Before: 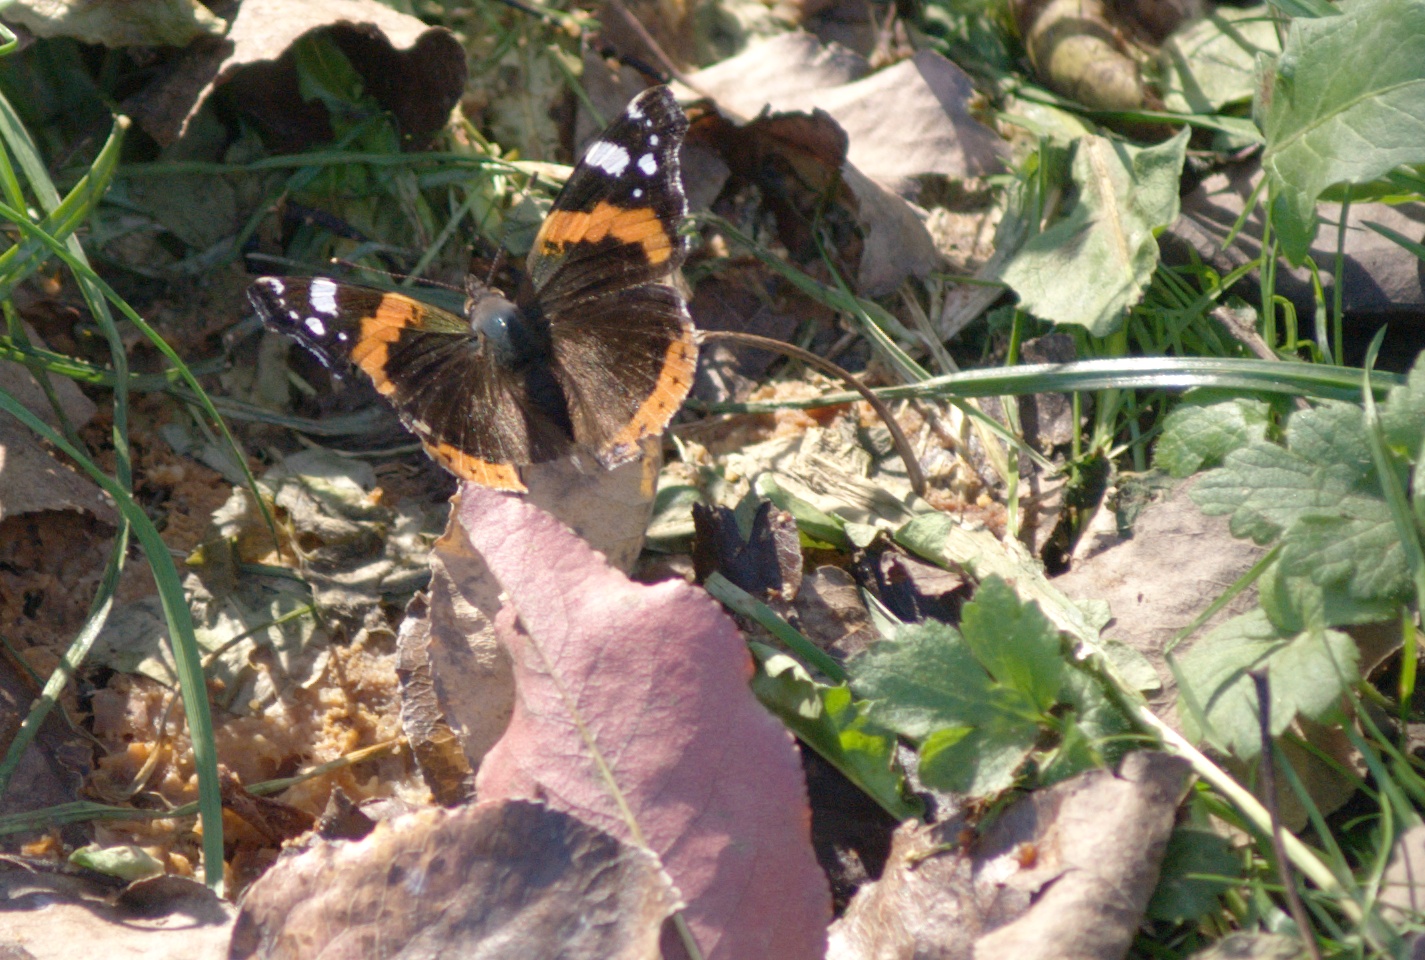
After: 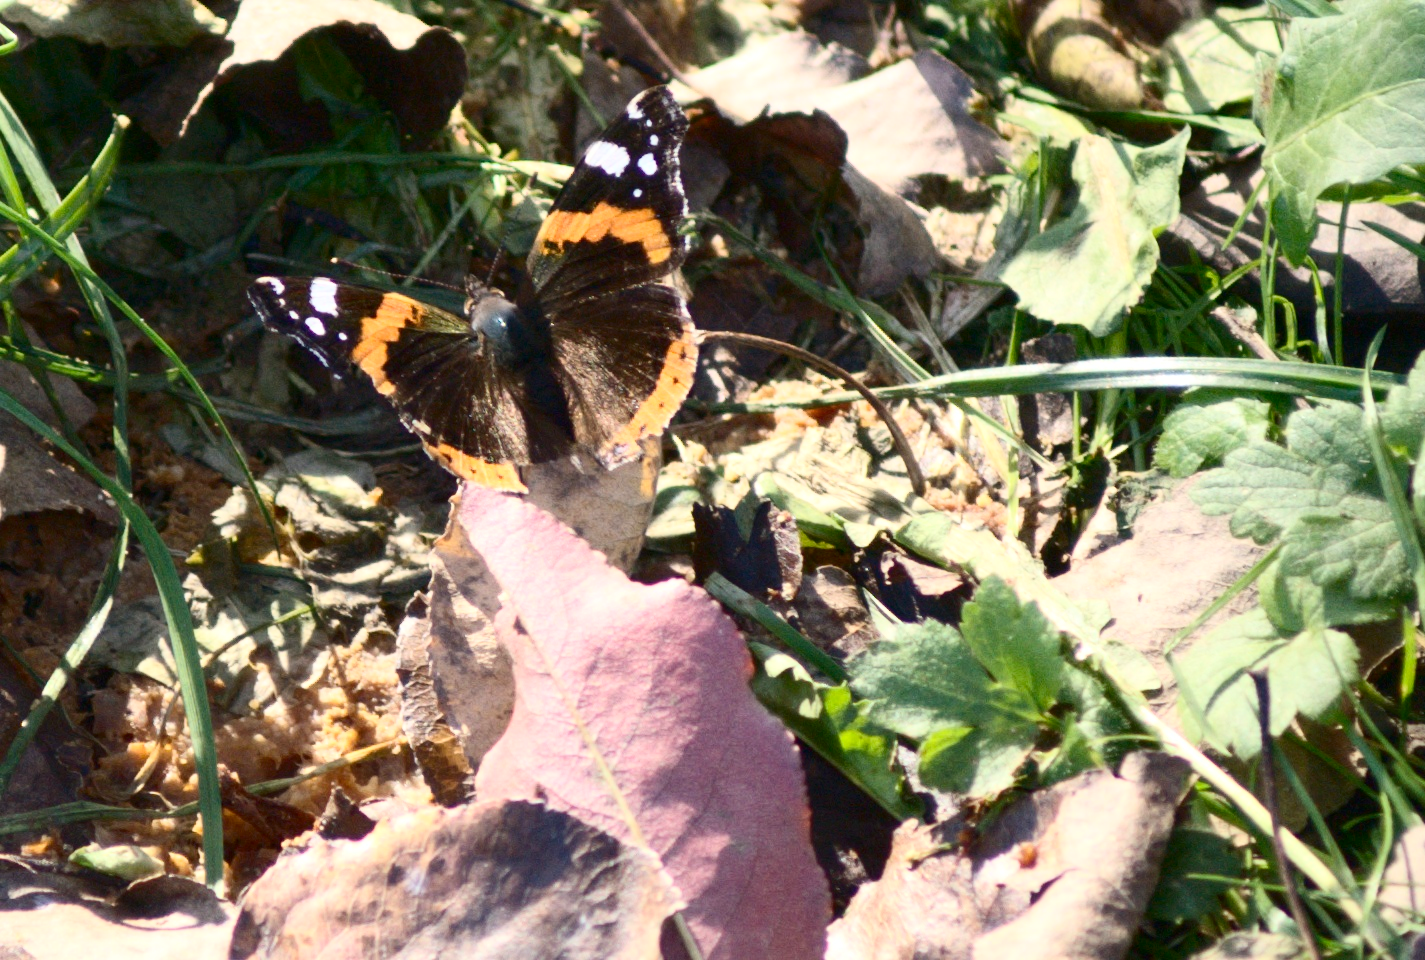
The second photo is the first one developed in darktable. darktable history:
contrast brightness saturation: contrast 0.404, brightness 0.095, saturation 0.208
